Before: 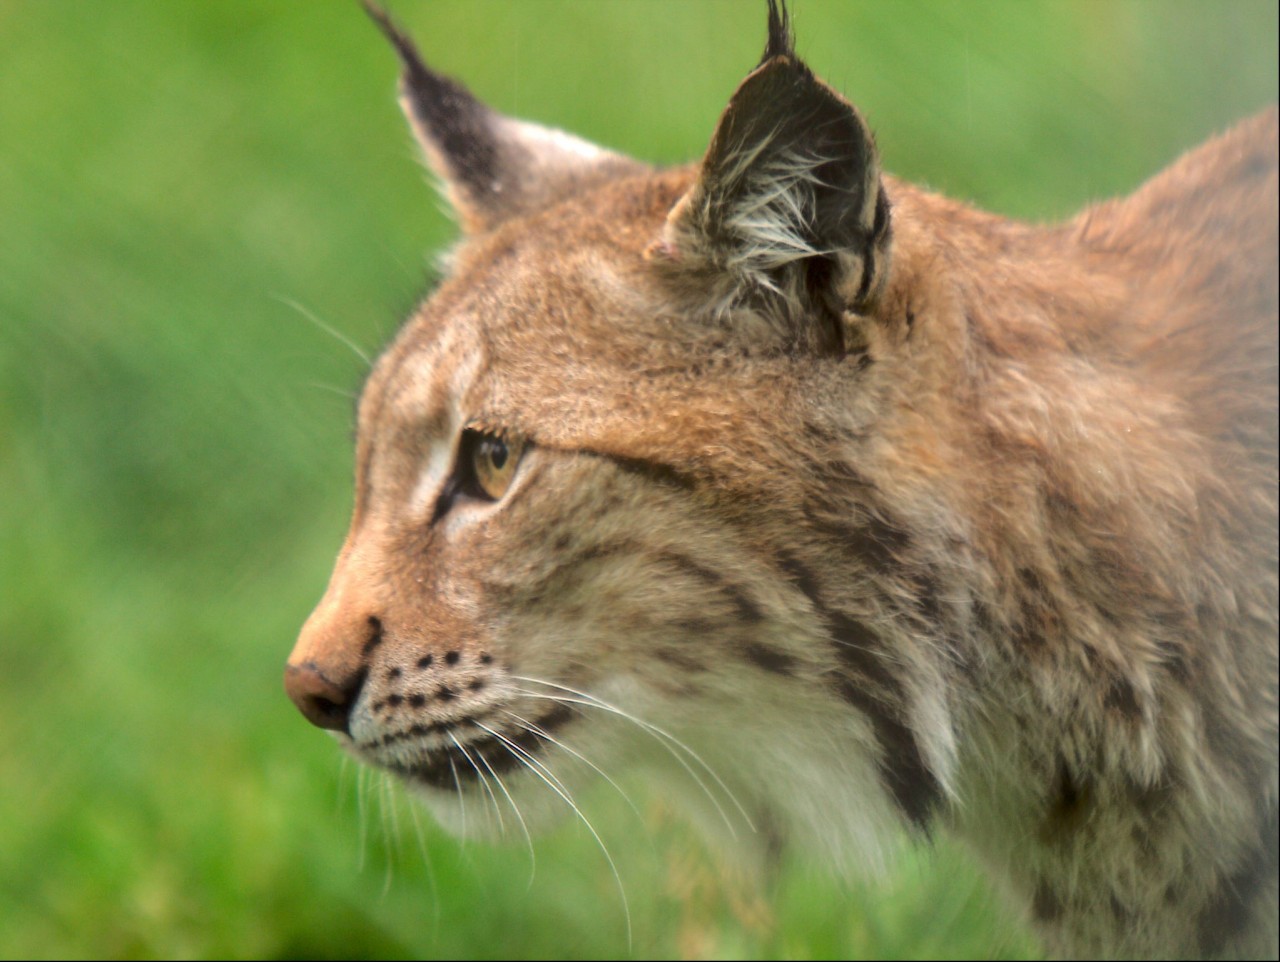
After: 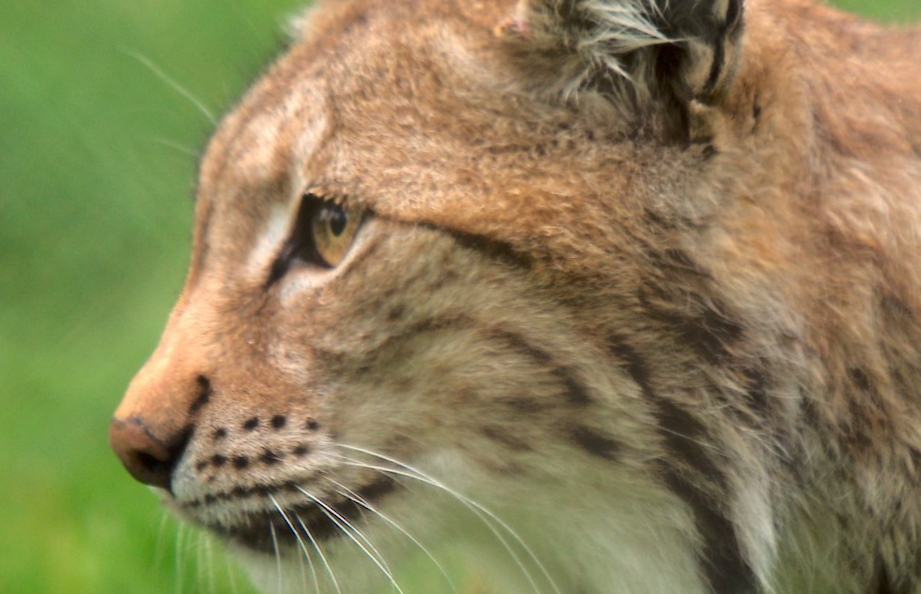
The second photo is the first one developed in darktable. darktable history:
crop and rotate: angle -3.58°, left 9.749%, top 21.179%, right 12.405%, bottom 11.981%
exposure: compensate highlight preservation false
